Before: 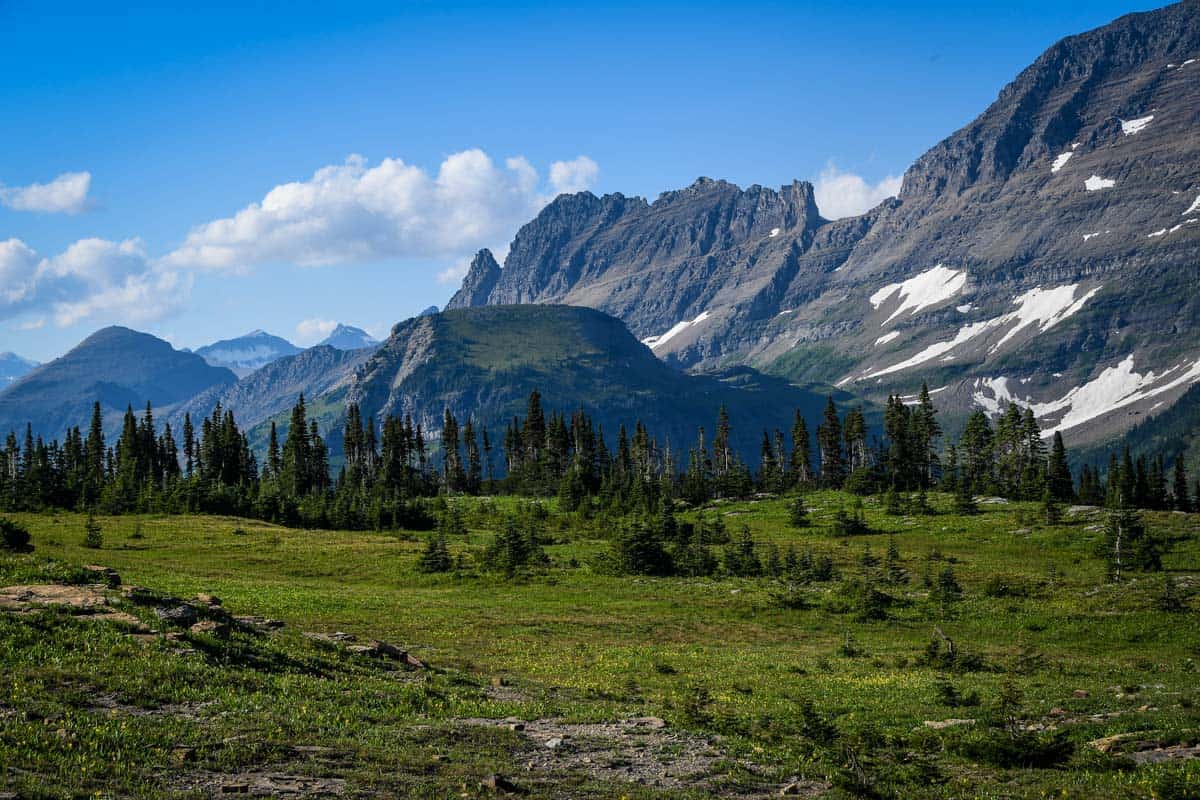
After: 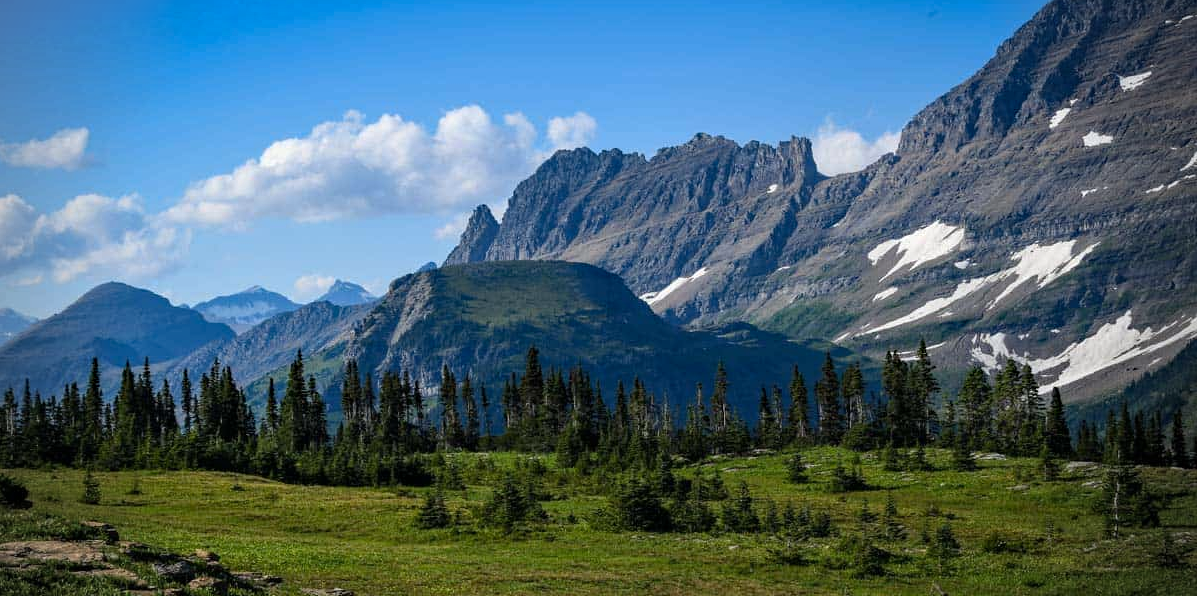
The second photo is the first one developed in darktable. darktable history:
haze removal: compatibility mode true, adaptive false
vignetting: on, module defaults
crop: left 0.226%, top 5.535%, bottom 19.902%
